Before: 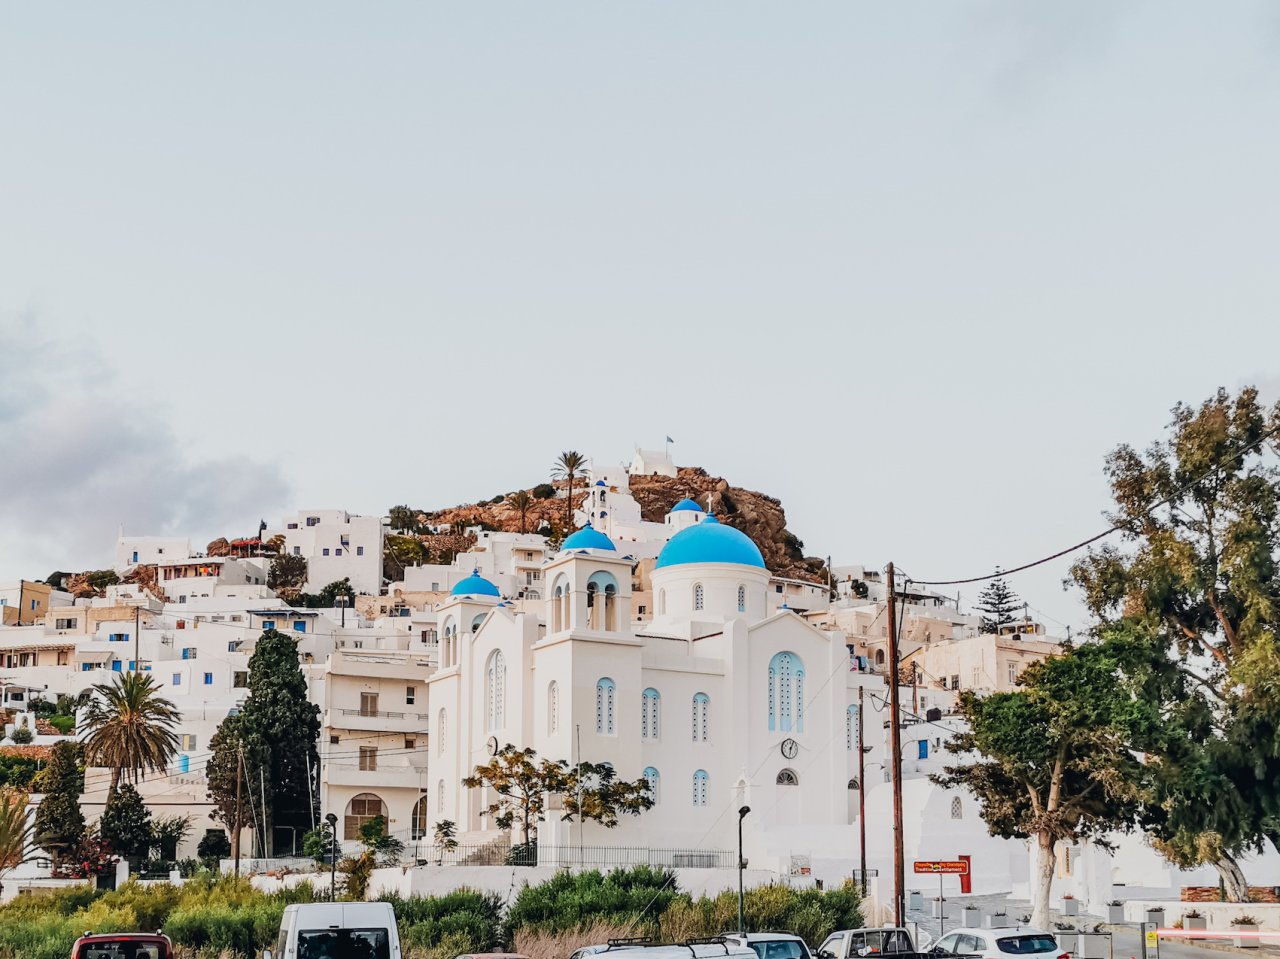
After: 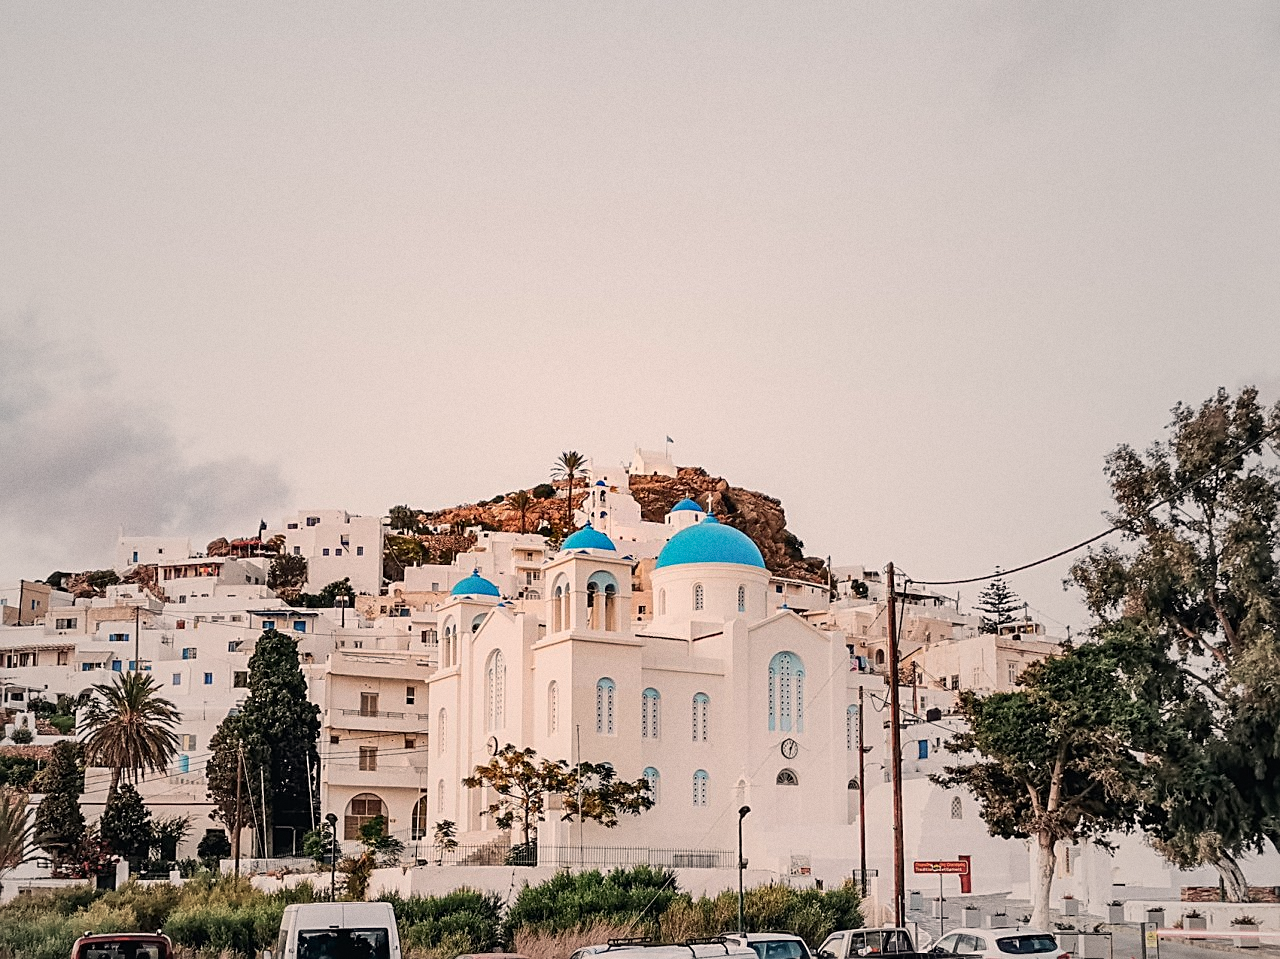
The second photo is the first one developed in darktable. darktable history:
vignetting: fall-off start 18.21%, fall-off radius 137.95%, brightness -0.207, center (-0.078, 0.066), width/height ratio 0.62, shape 0.59
contrast brightness saturation: contrast 0.03, brightness -0.04
white balance: red 1.127, blue 0.943
sharpen: on, module defaults
grain: on, module defaults
